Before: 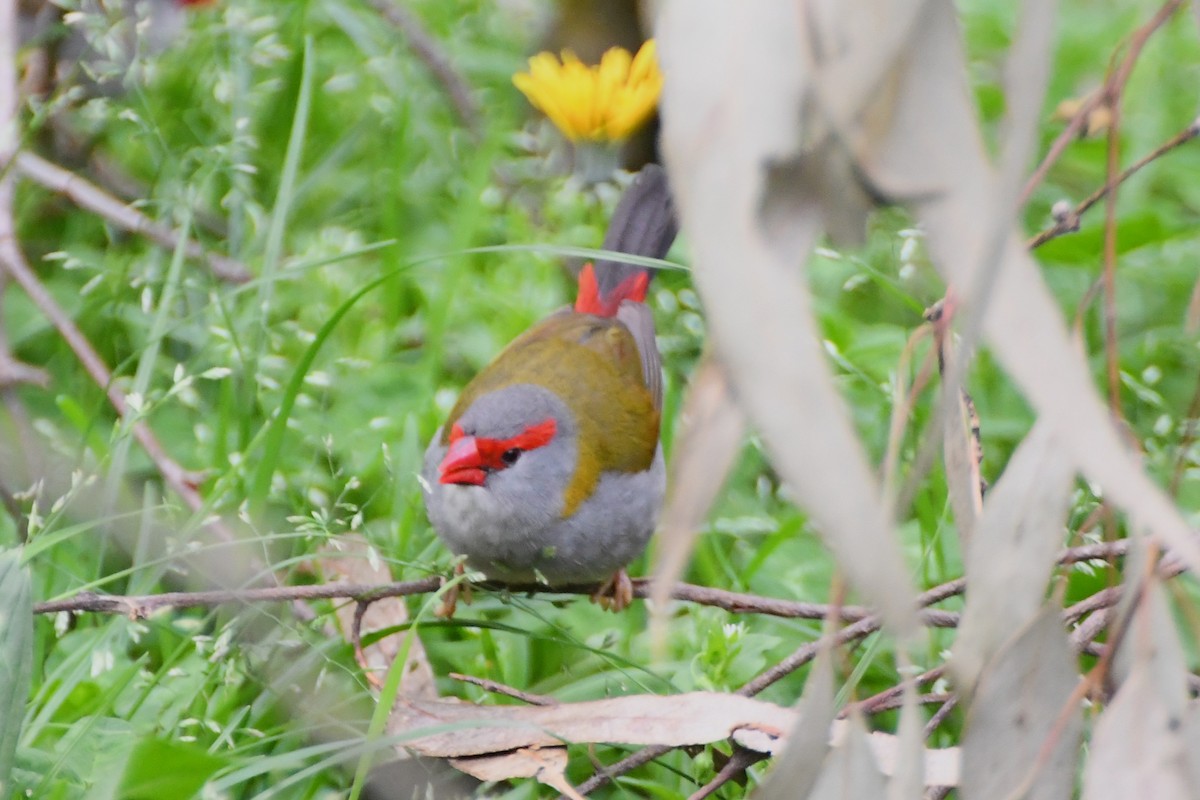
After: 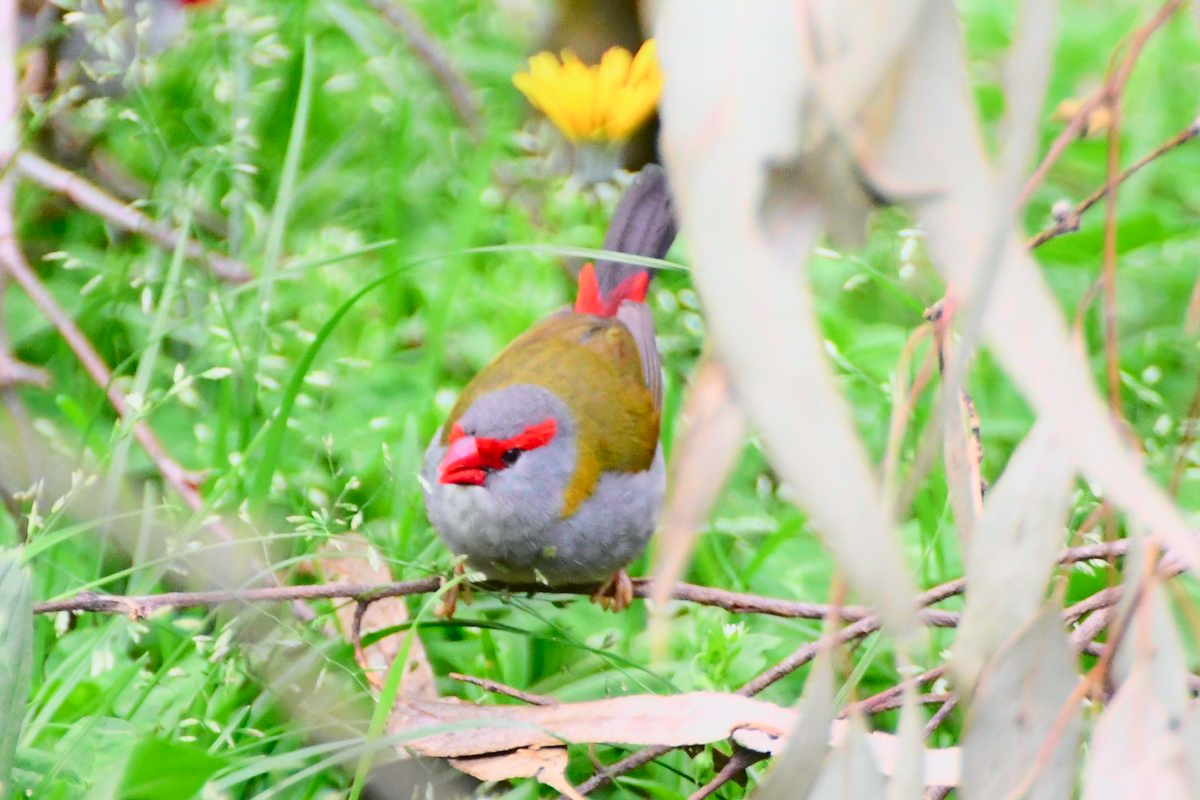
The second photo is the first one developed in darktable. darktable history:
tone curve: curves: ch0 [(0.001, 0.034) (0.115, 0.093) (0.251, 0.232) (0.382, 0.397) (0.652, 0.719) (0.802, 0.876) (1, 0.998)]; ch1 [(0, 0) (0.384, 0.324) (0.472, 0.466) (0.504, 0.5) (0.517, 0.533) (0.547, 0.564) (0.582, 0.628) (0.657, 0.727) (1, 1)]; ch2 [(0, 0) (0.278, 0.232) (0.5, 0.5) (0.531, 0.552) (0.61, 0.653) (1, 1)], color space Lab, independent channels, preserve colors none
shadows and highlights: shadows -22.24, highlights 45.68, soften with gaussian
